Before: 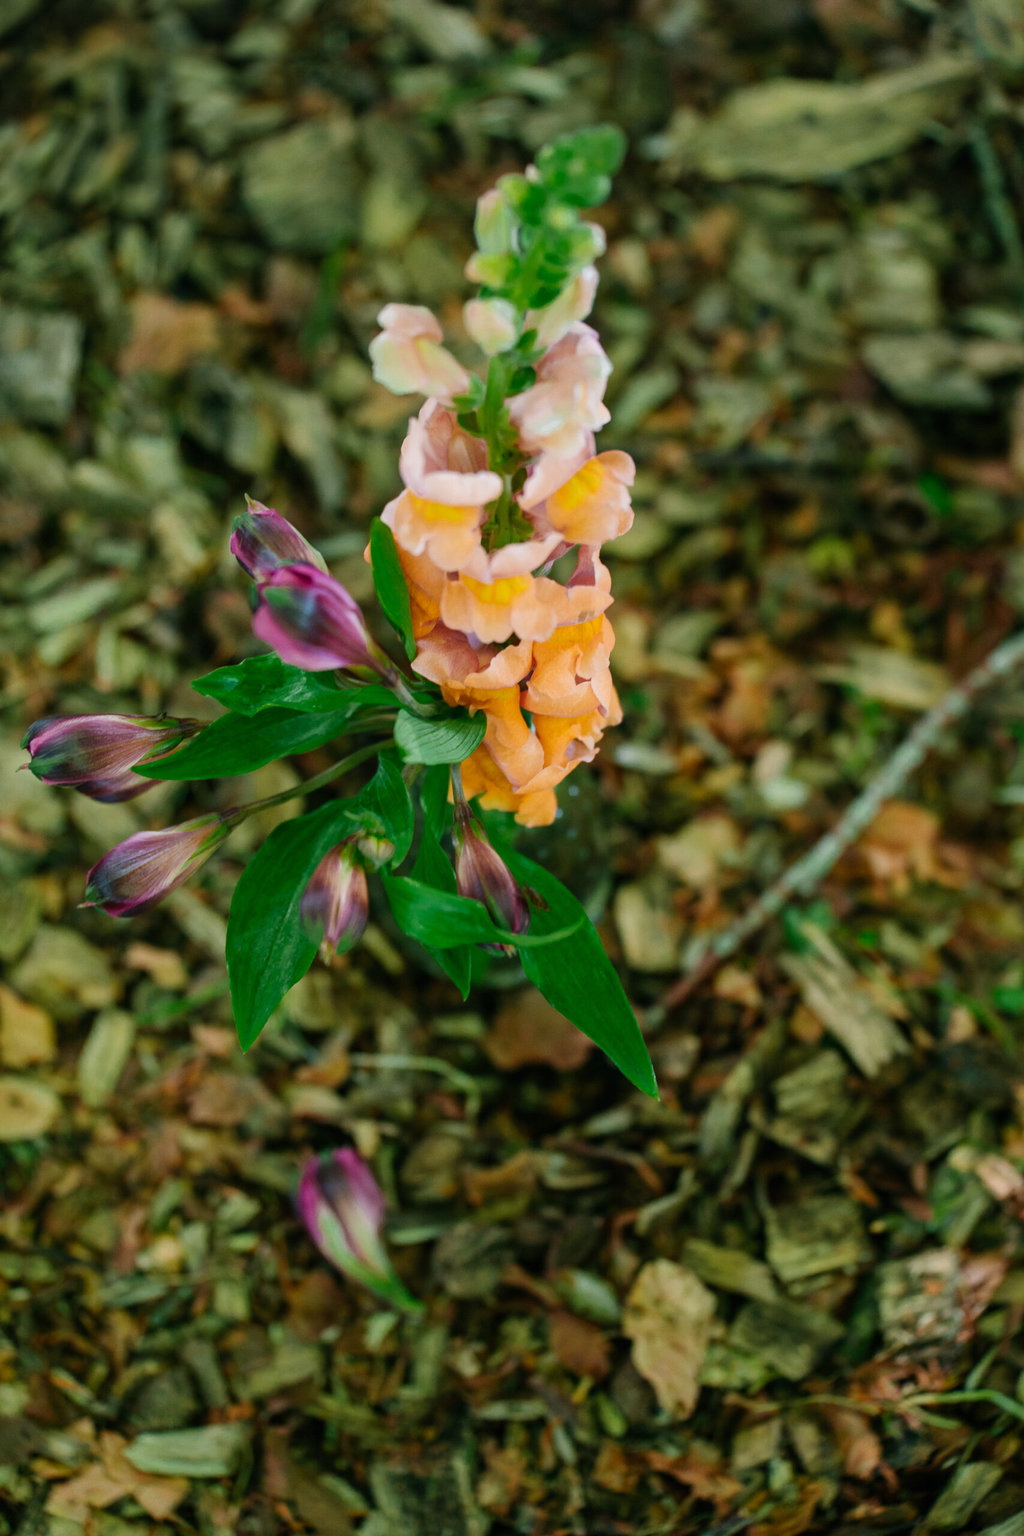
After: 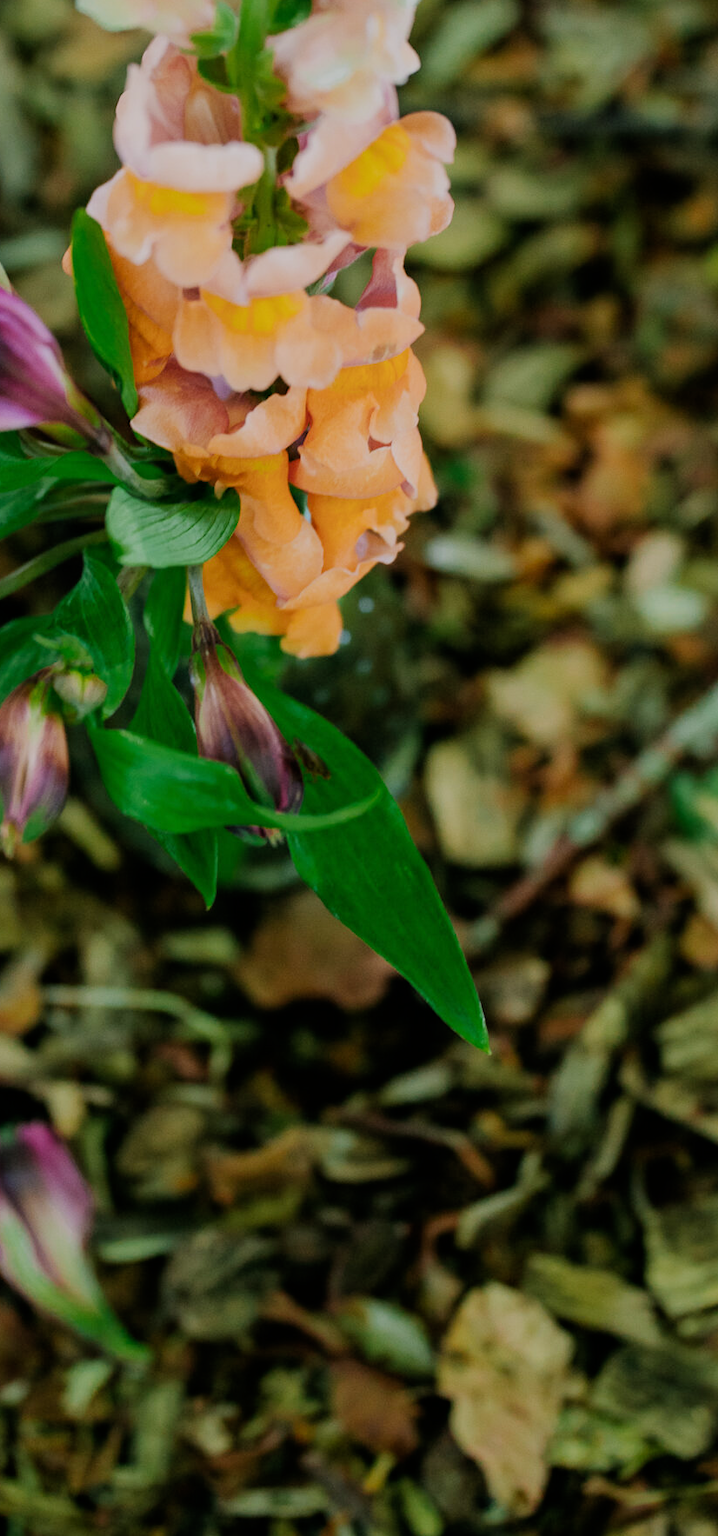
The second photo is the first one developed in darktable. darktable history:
crop: left 31.342%, top 24.327%, right 20.268%, bottom 6.615%
filmic rgb: black relative exposure -7.65 EV, white relative exposure 4.56 EV, hardness 3.61, contrast 0.999
